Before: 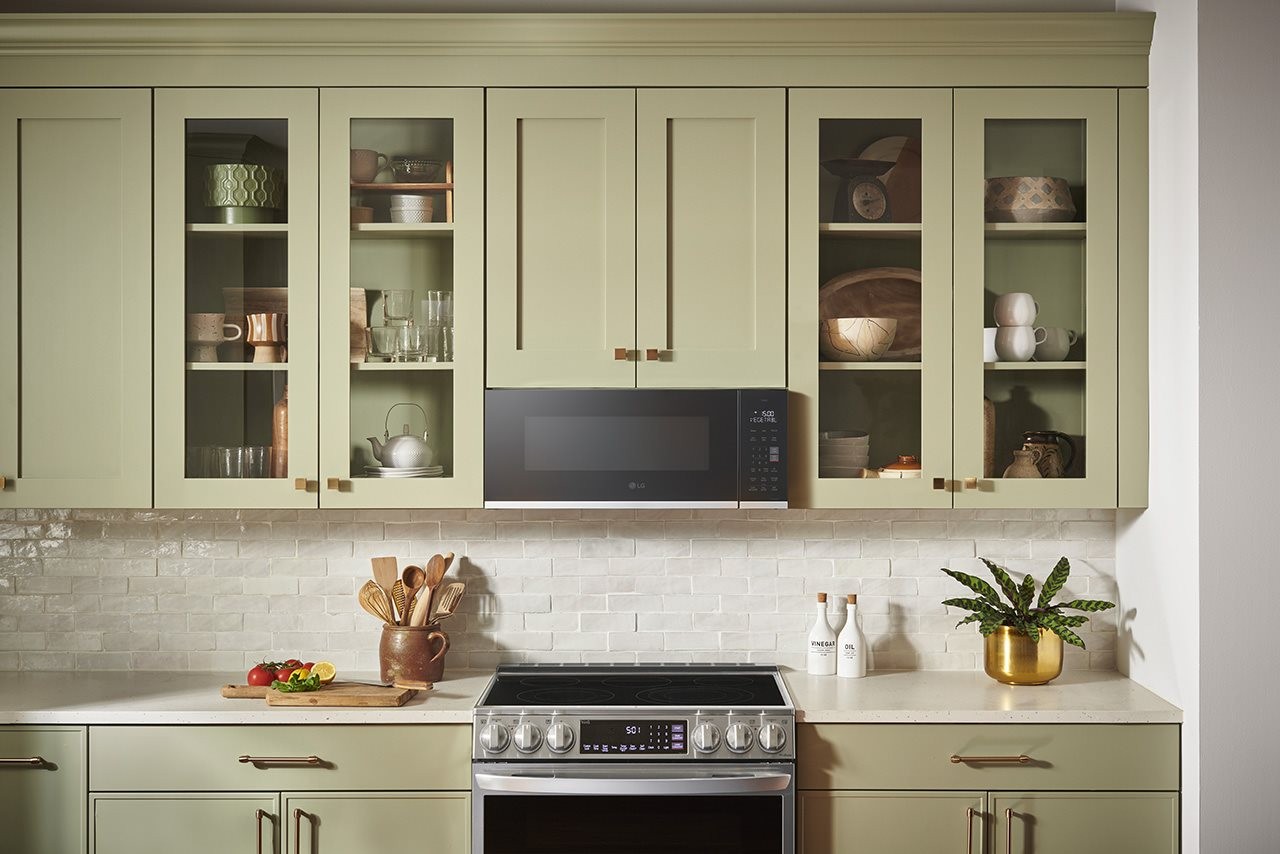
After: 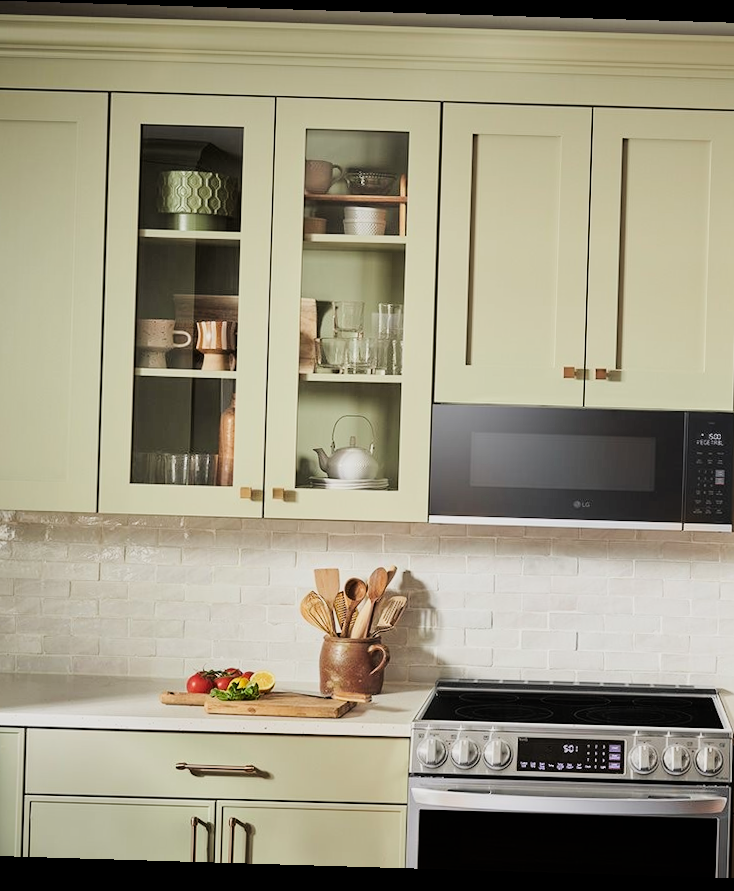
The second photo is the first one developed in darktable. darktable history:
tone curve: curves: ch0 [(0, 0) (0.004, 0.001) (0.133, 0.112) (0.325, 0.362) (0.832, 0.893) (1, 1)], color space Lab, linked channels, preserve colors none
crop: left 5.114%, right 38.589%
rotate and perspective: rotation 1.72°, automatic cropping off
filmic rgb: hardness 4.17
exposure: exposure -0.021 EV, compensate highlight preservation false
